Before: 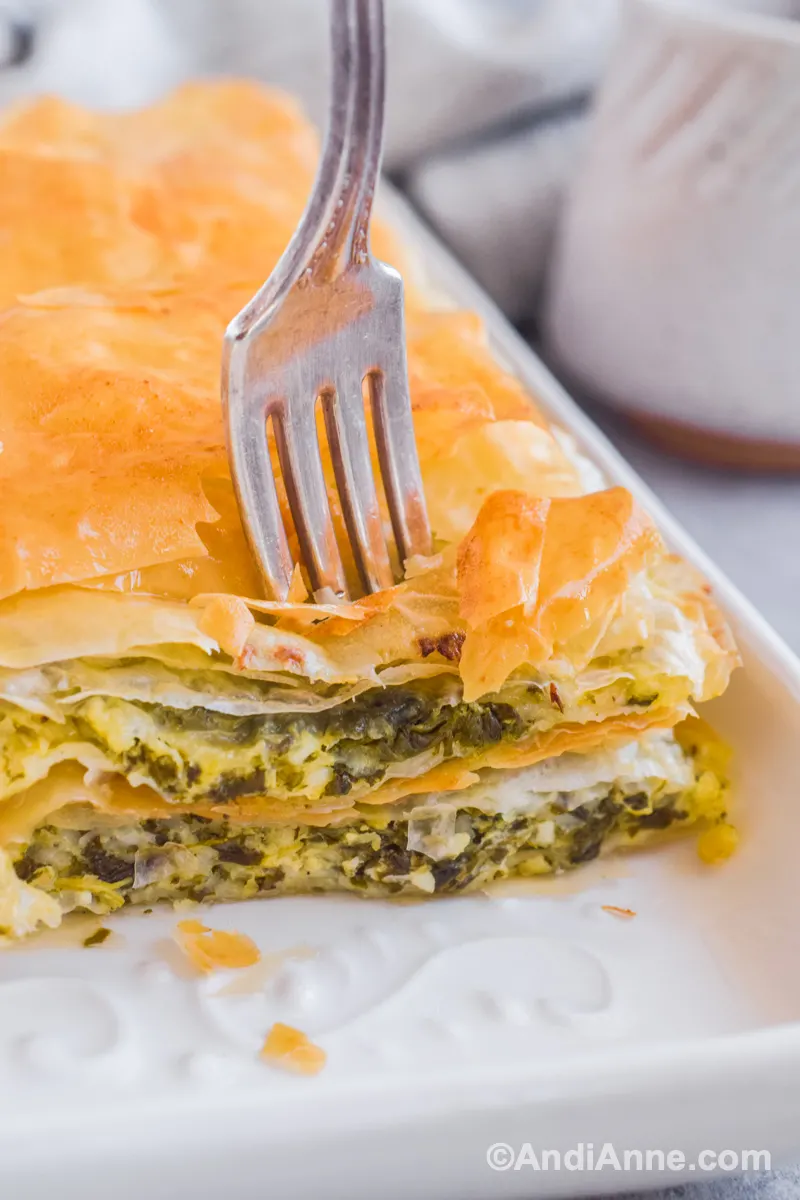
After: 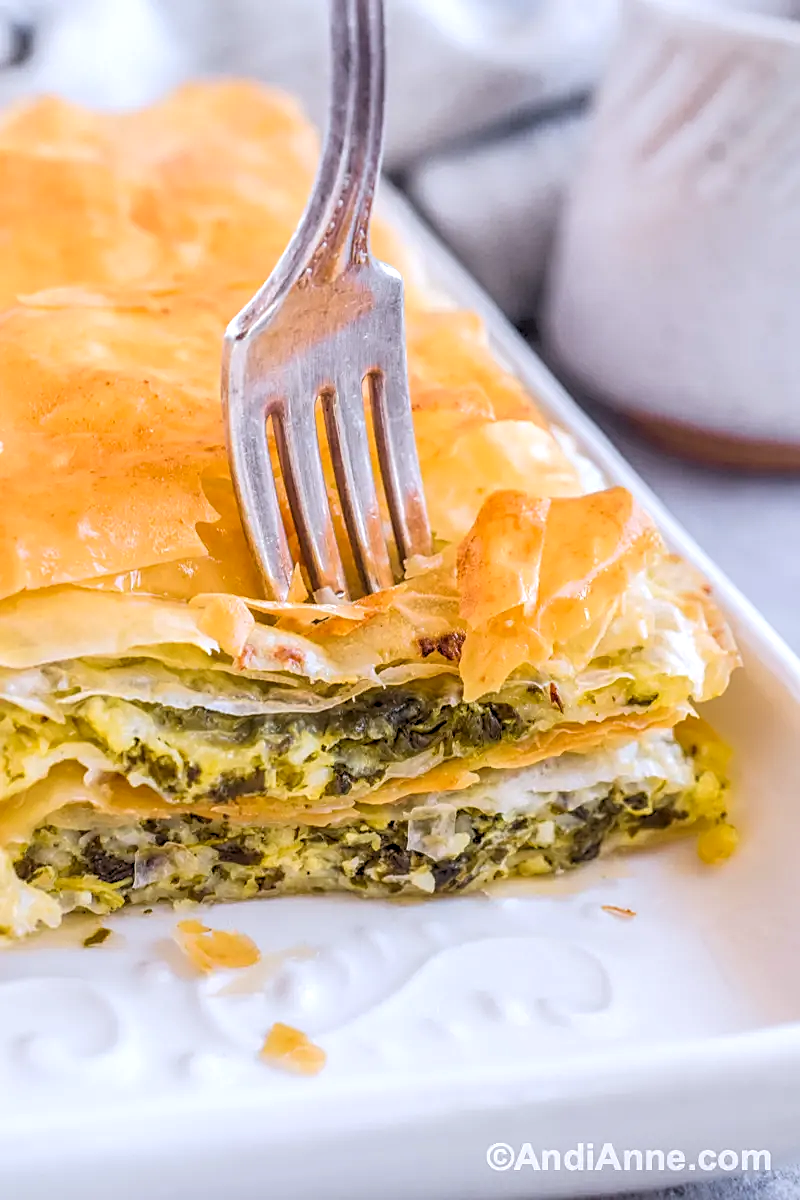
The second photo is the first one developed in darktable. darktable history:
local contrast: detail 130%
sharpen: on, module defaults
rgb levels: levels [[0.013, 0.434, 0.89], [0, 0.5, 1], [0, 0.5, 1]]
white balance: red 0.984, blue 1.059
